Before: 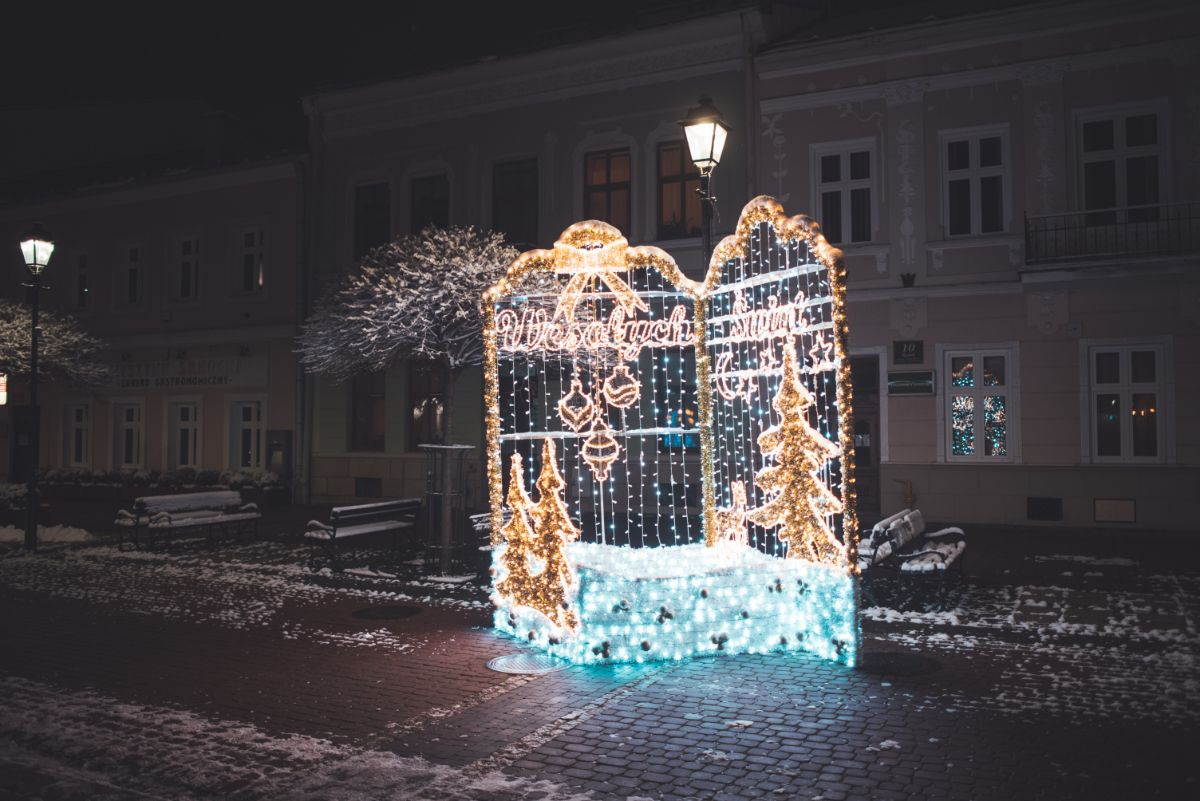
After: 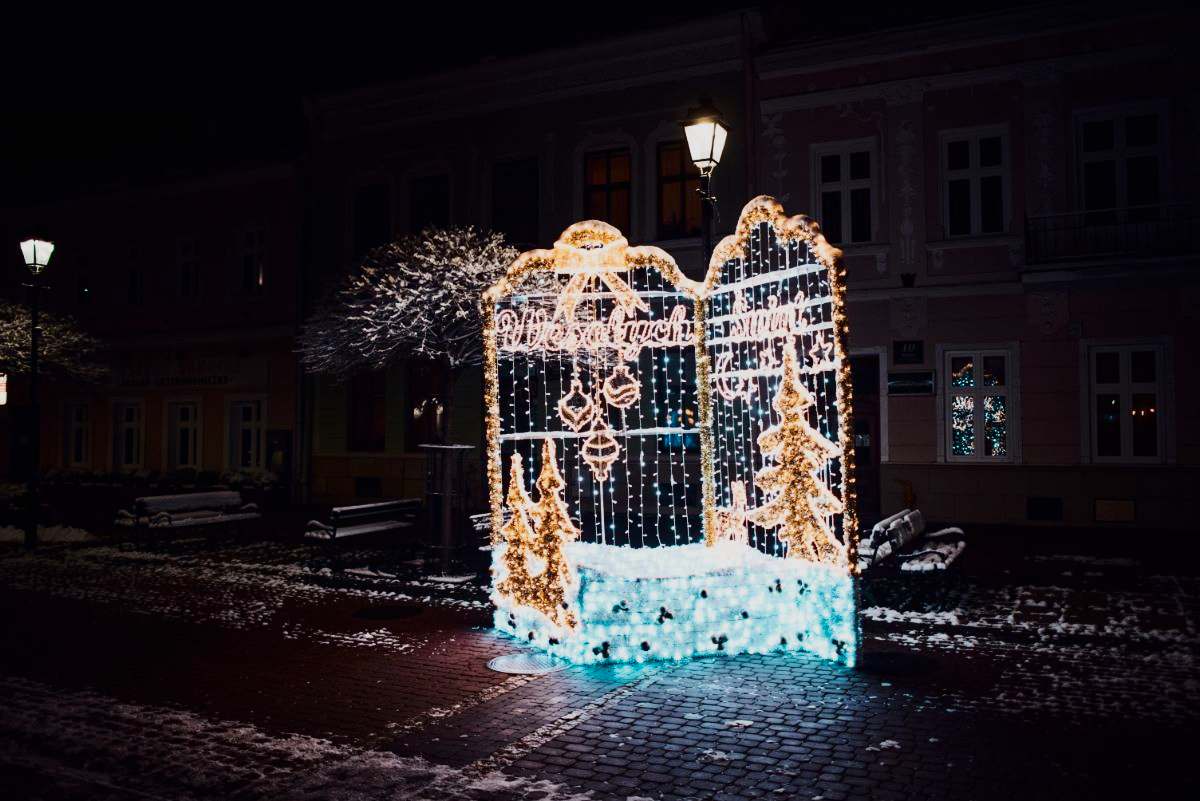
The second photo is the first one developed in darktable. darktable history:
filmic rgb: black relative exposure -7.09 EV, white relative exposure 5.39 EV, threshold 5.96 EV, hardness 3.03, enable highlight reconstruction true
haze removal: strength 0.285, distance 0.248, compatibility mode true, adaptive false
contrast brightness saturation: contrast 0.316, brightness -0.083, saturation 0.169
